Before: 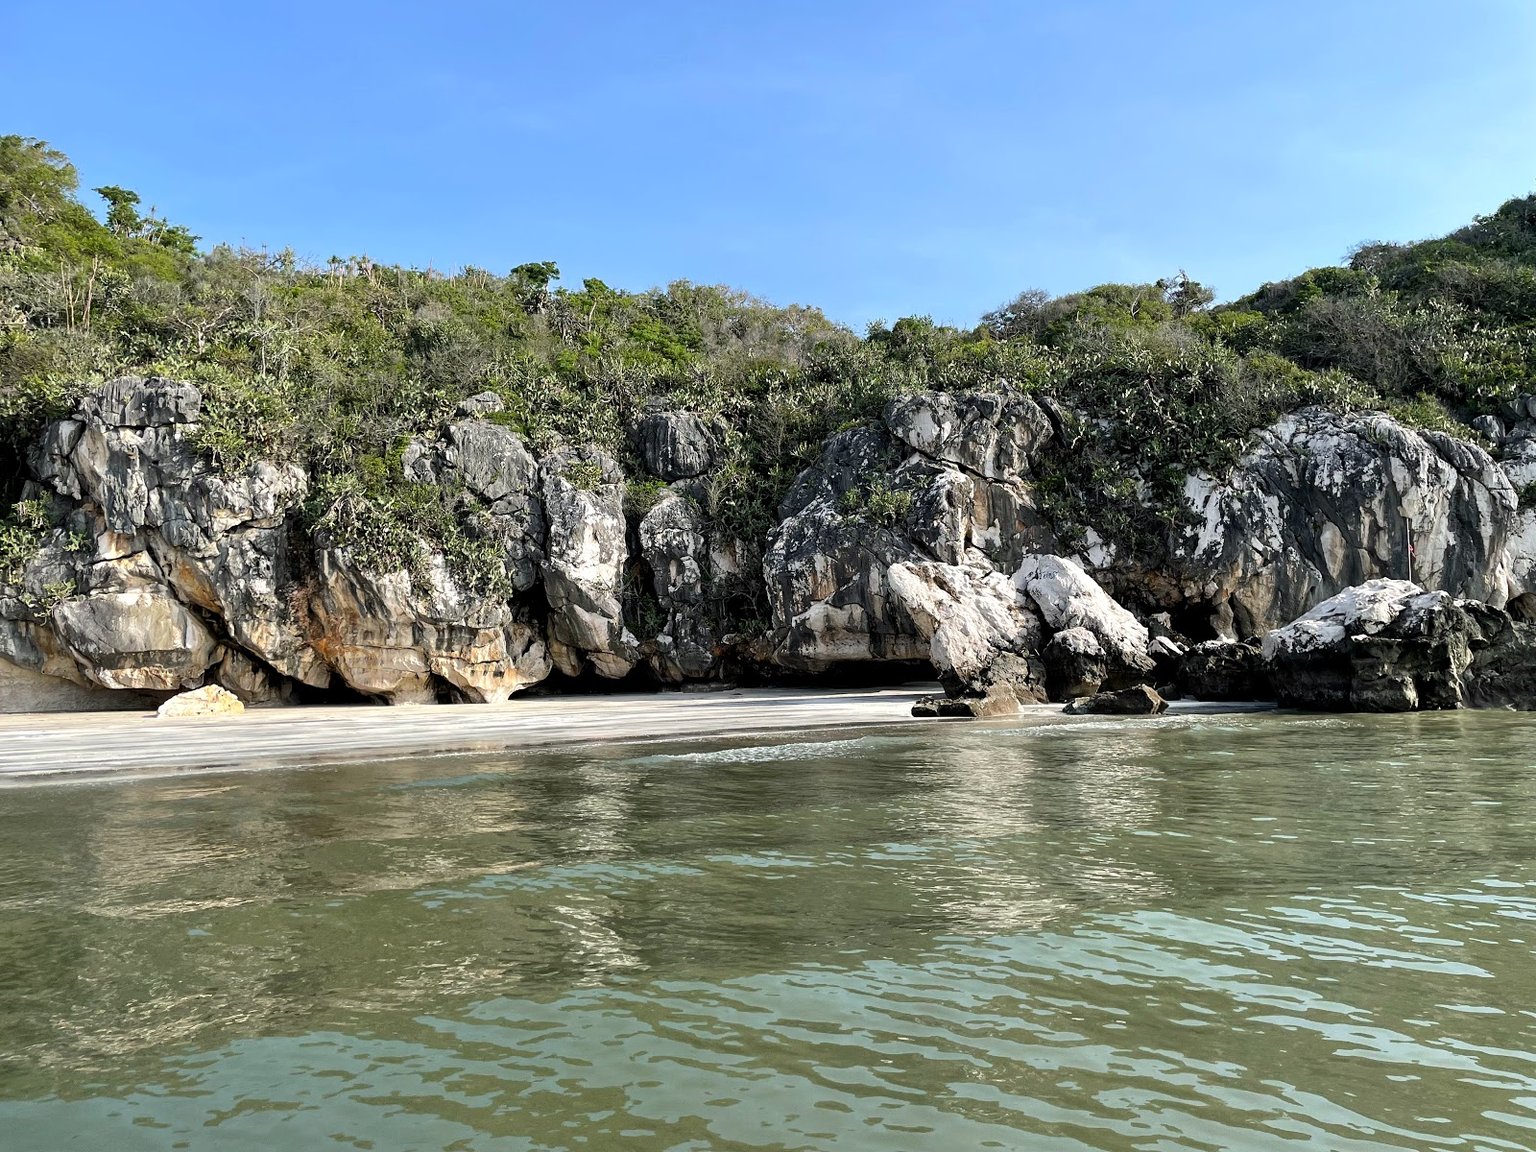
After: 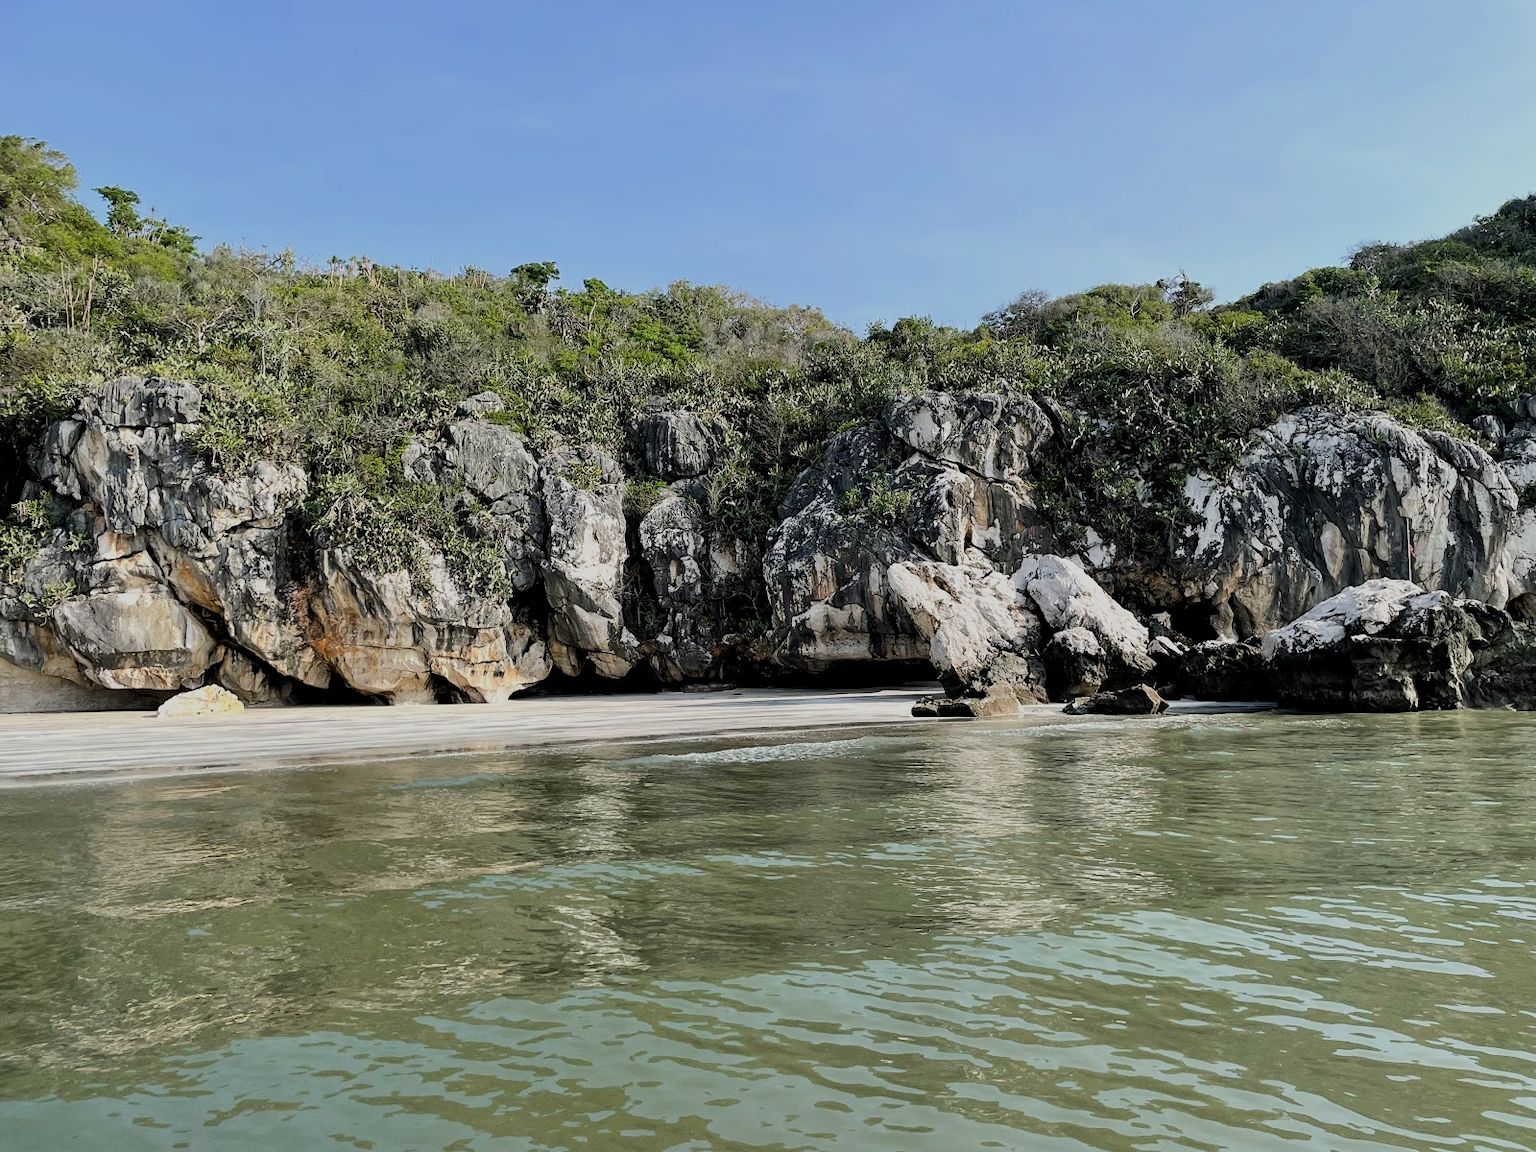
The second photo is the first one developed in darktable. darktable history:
filmic rgb: black relative exposure -7.65 EV, white relative exposure 4.56 EV, hardness 3.61, contrast 1, contrast in shadows safe
